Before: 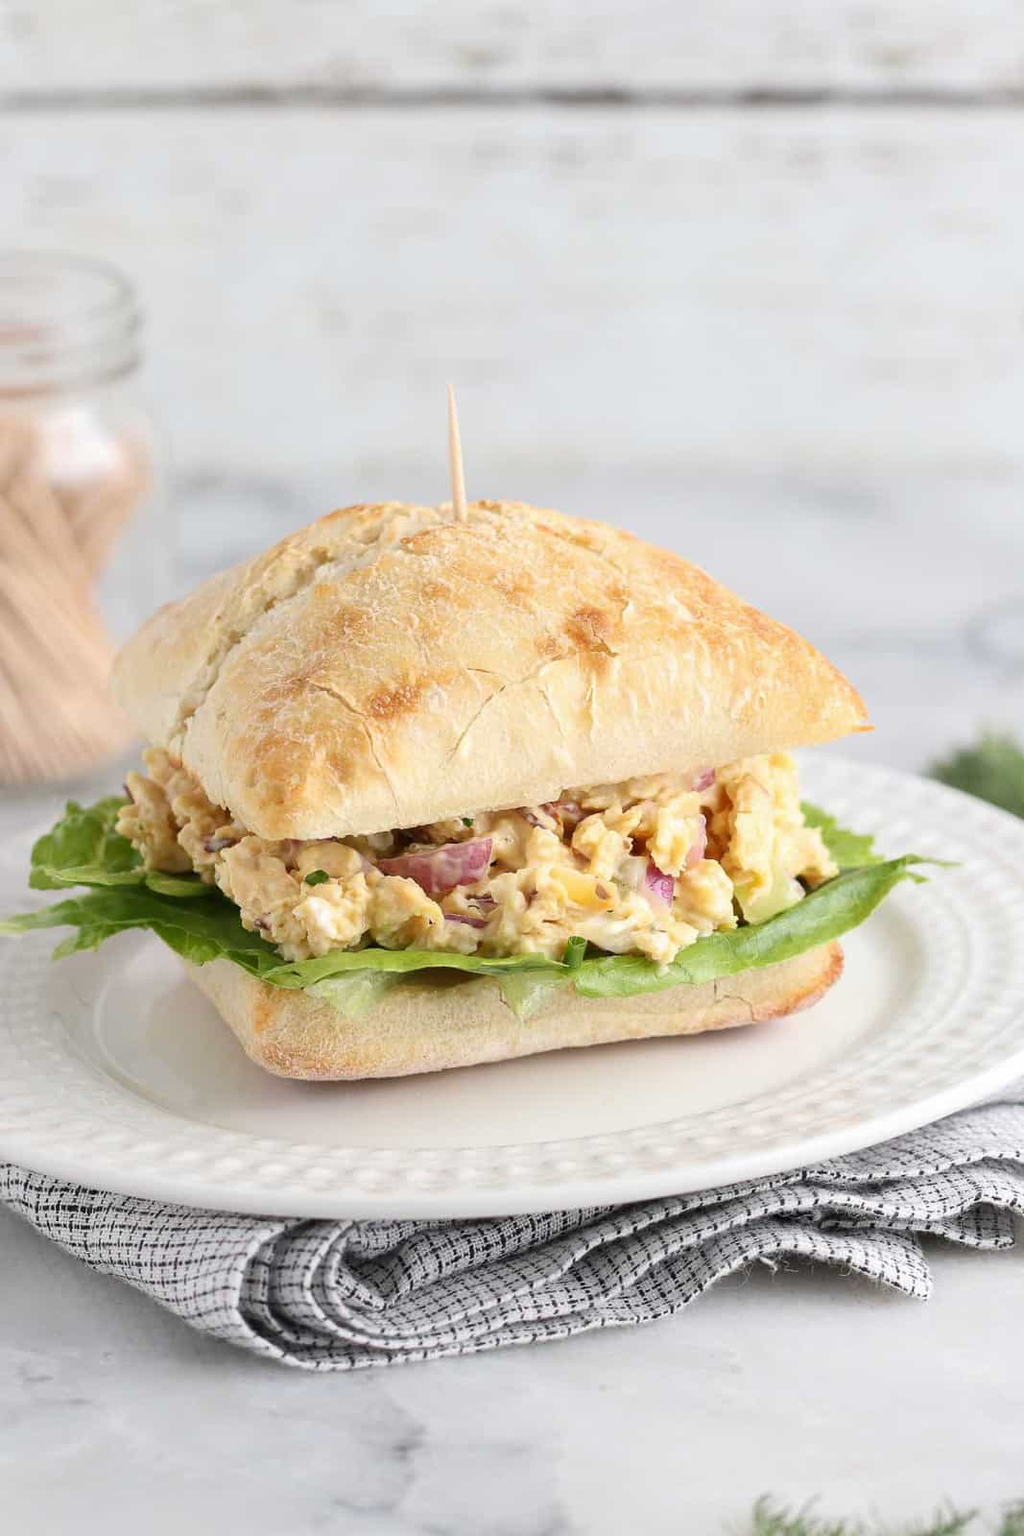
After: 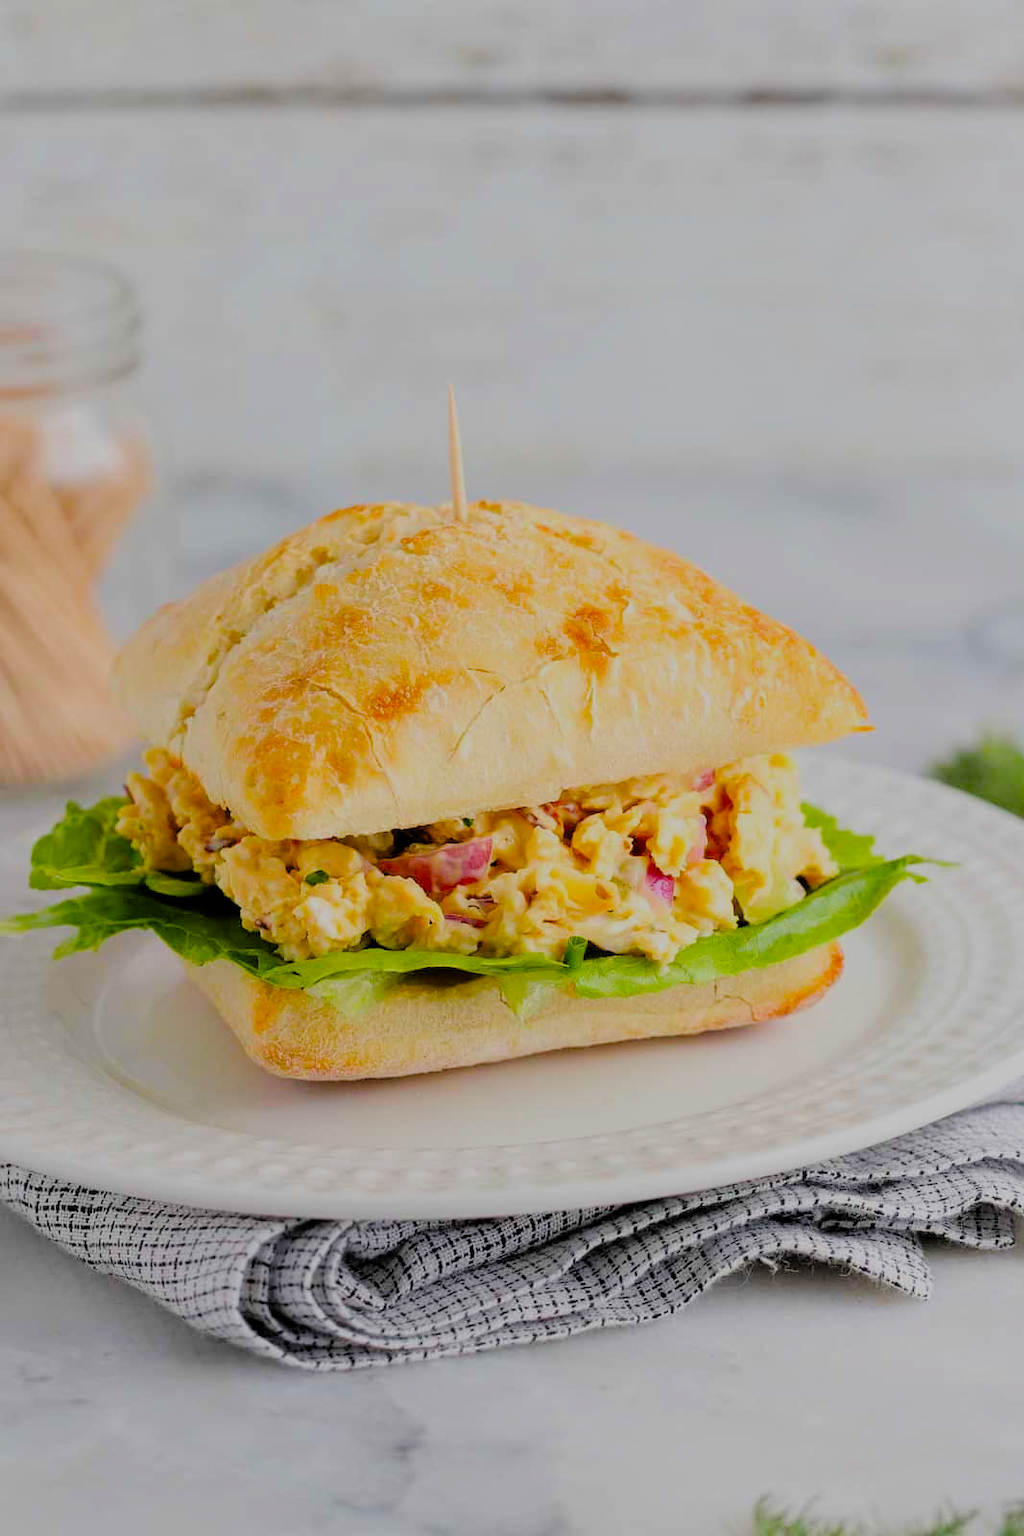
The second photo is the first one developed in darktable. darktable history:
exposure: exposure -0.21 EV, compensate highlight preservation false
color balance rgb: perceptual saturation grading › global saturation 25%, global vibrance 20%
filmic rgb: black relative exposure -4.4 EV, white relative exposure 5 EV, threshold 3 EV, hardness 2.23, latitude 40.06%, contrast 1.15, highlights saturation mix 10%, shadows ↔ highlights balance 1.04%, preserve chrominance RGB euclidean norm (legacy), color science v4 (2020), enable highlight reconstruction true
